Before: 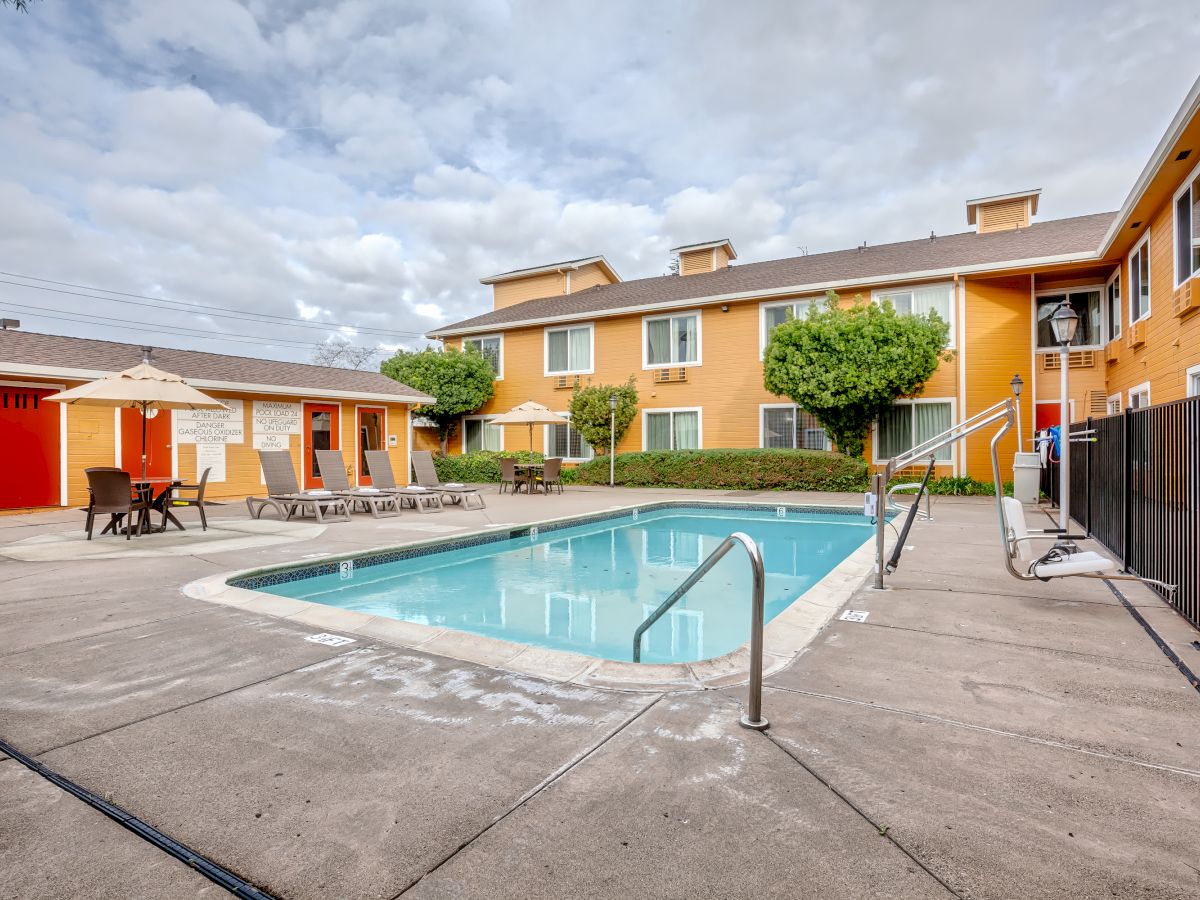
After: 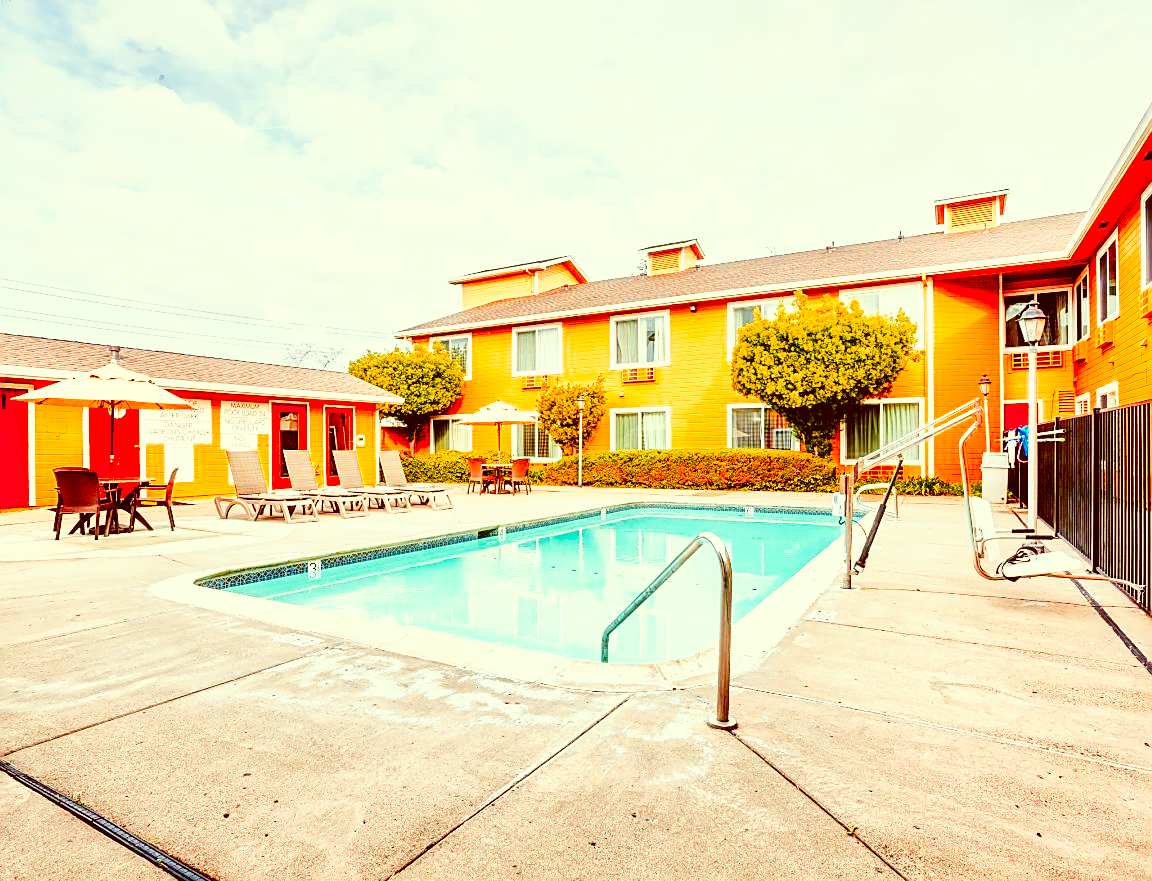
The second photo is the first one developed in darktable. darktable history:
color zones: curves: ch1 [(0.24, 0.634) (0.75, 0.5)]; ch2 [(0.253, 0.437) (0.745, 0.491)]
sharpen: on, module defaults
color balance rgb: linear chroma grading › global chroma 14.366%, perceptual saturation grading › global saturation 29.944%, contrast 4.77%
crop and rotate: left 2.686%, right 1.247%, bottom 2.033%
base curve: curves: ch0 [(0, 0) (0.007, 0.004) (0.027, 0.03) (0.046, 0.07) (0.207, 0.54) (0.442, 0.872) (0.673, 0.972) (1, 1)], preserve colors none
color correction: highlights a* -5.41, highlights b* 9.8, shadows a* 9.64, shadows b* 24.33
